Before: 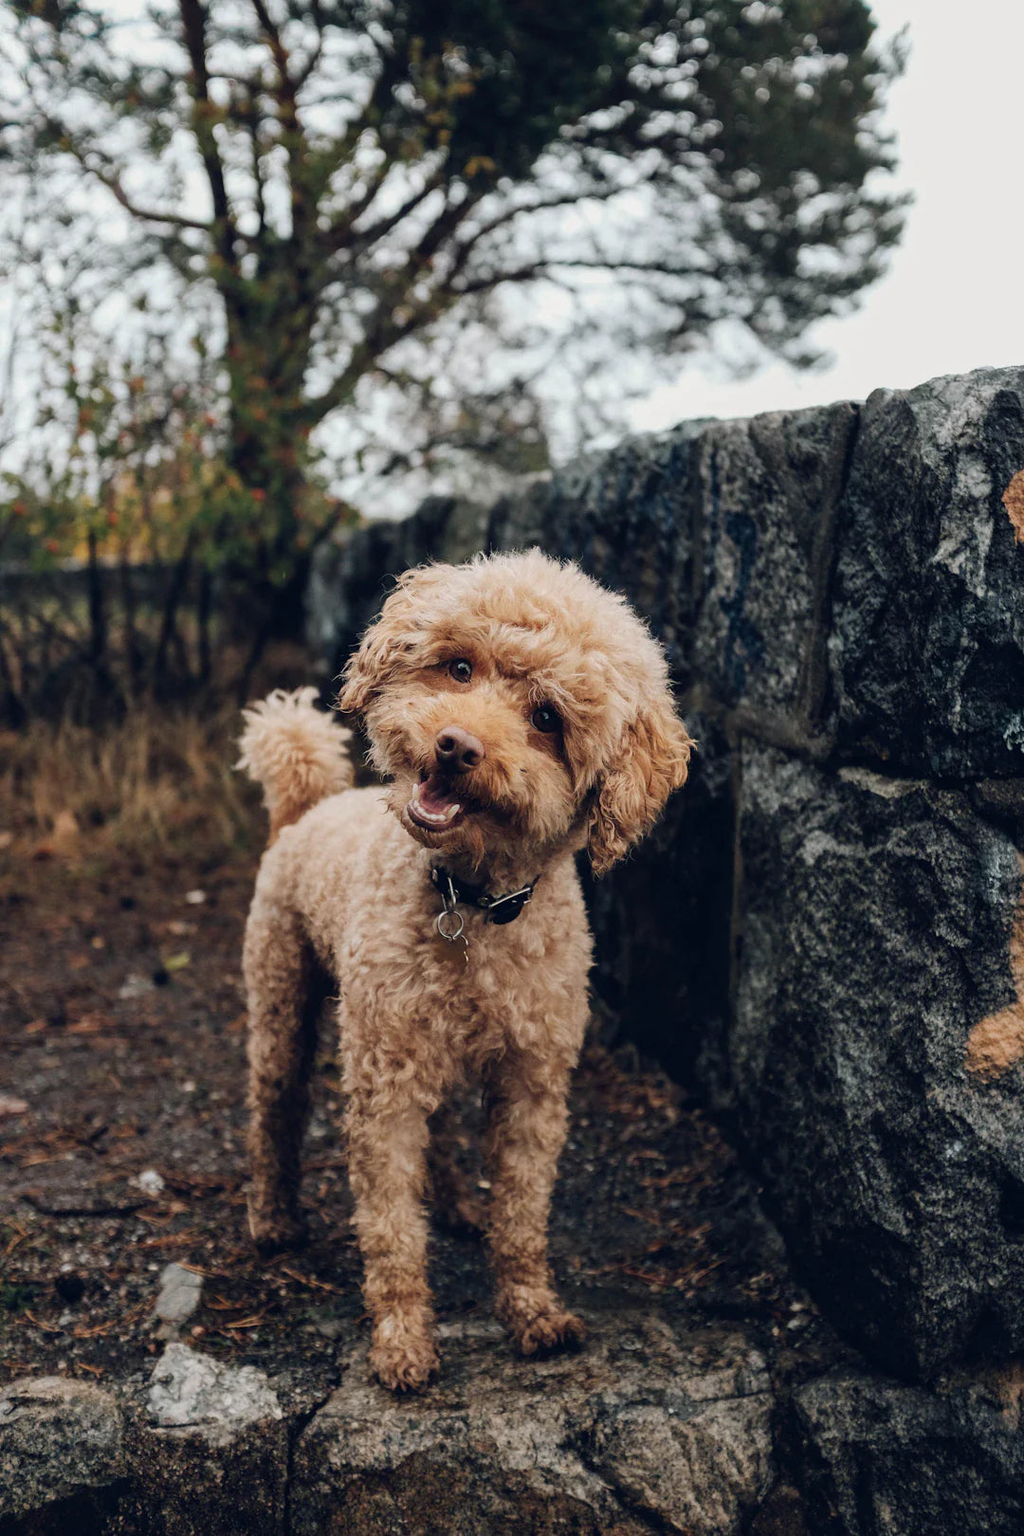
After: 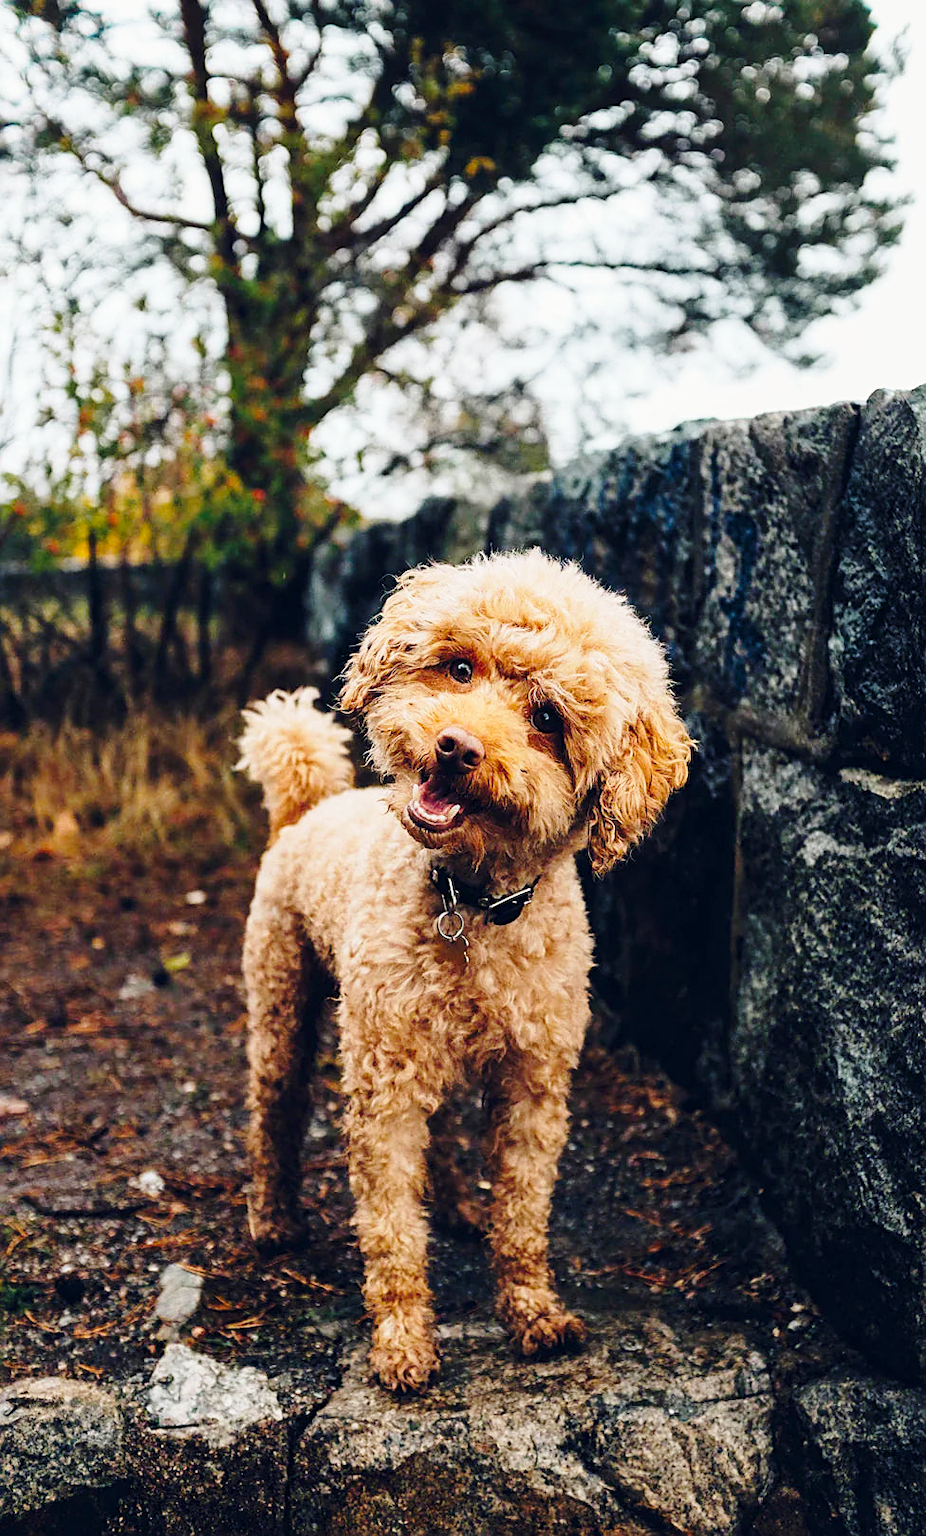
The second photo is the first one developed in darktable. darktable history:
color balance rgb: perceptual saturation grading › global saturation 25%, global vibrance 20%
base curve: curves: ch0 [(0, 0) (0.028, 0.03) (0.121, 0.232) (0.46, 0.748) (0.859, 0.968) (1, 1)], preserve colors none
sharpen: on, module defaults
crop: right 9.509%, bottom 0.031%
